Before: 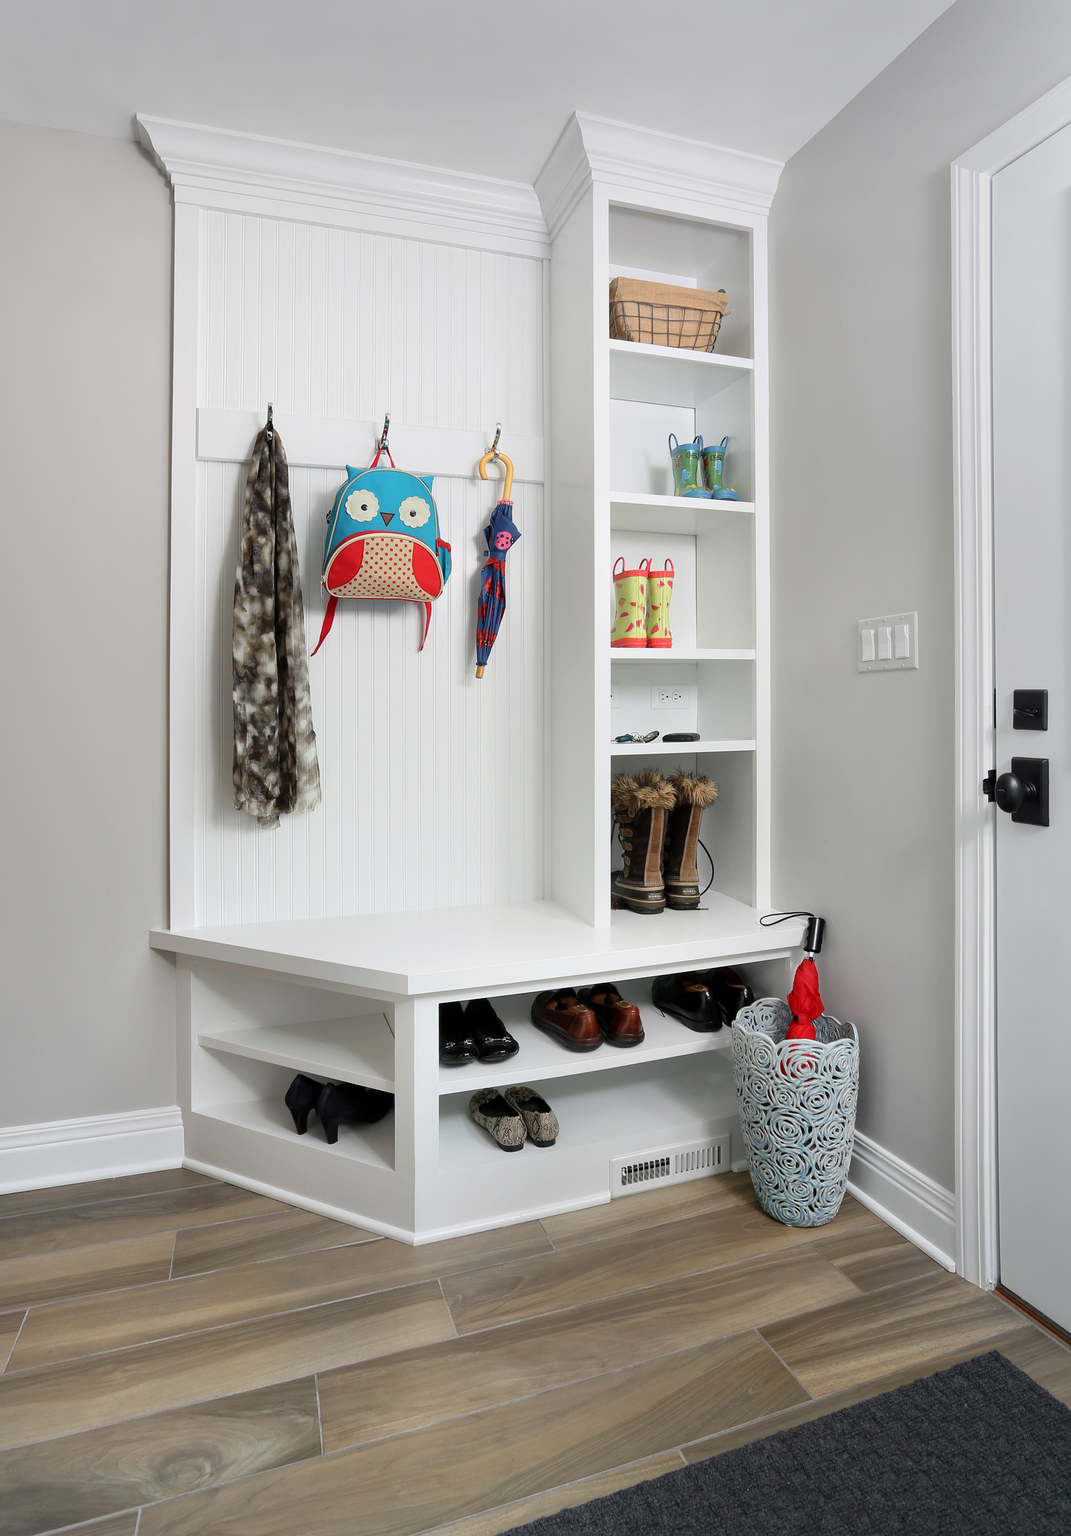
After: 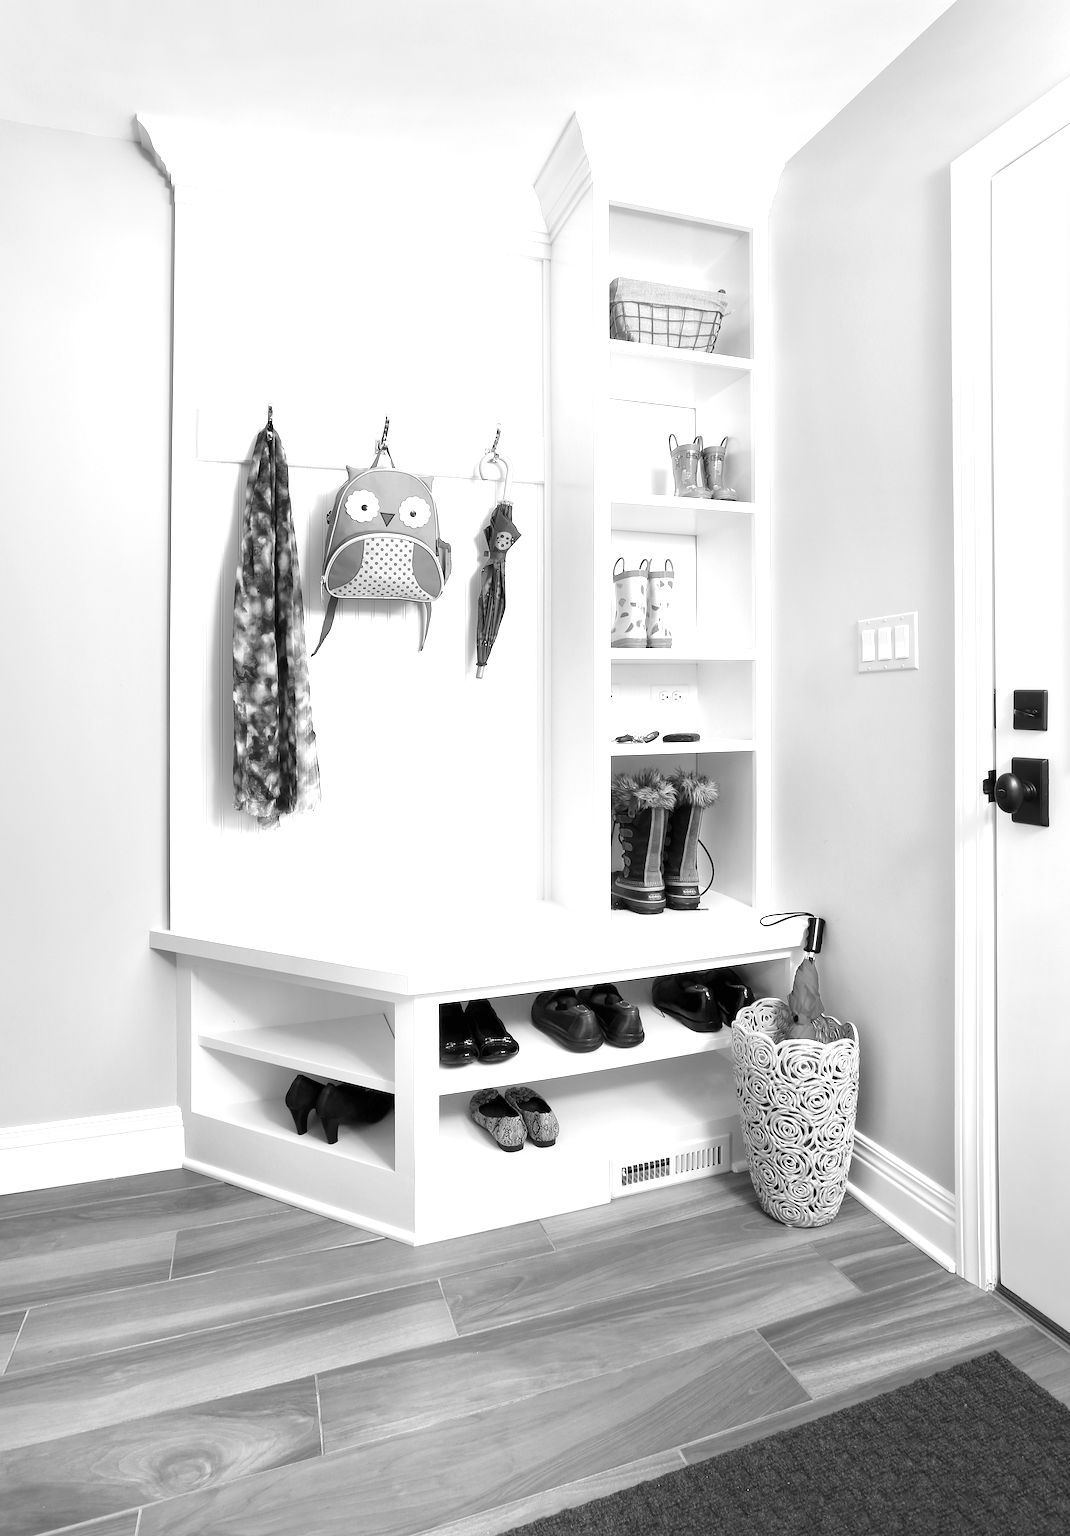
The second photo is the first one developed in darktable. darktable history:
color correction: highlights a* -20.08, highlights b* 9.8, shadows a* -20.4, shadows b* -10.76
exposure: black level correction 0, exposure 0.95 EV, compensate exposure bias true, compensate highlight preservation false
monochrome: on, module defaults
